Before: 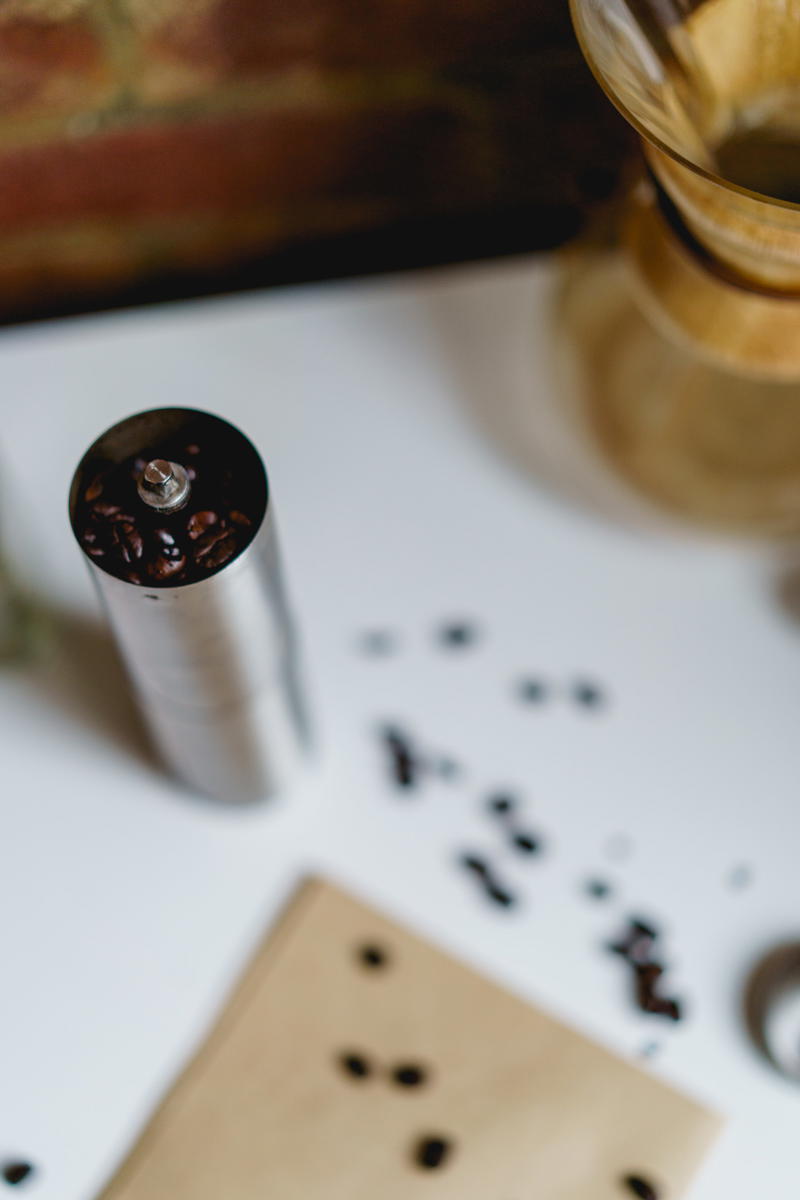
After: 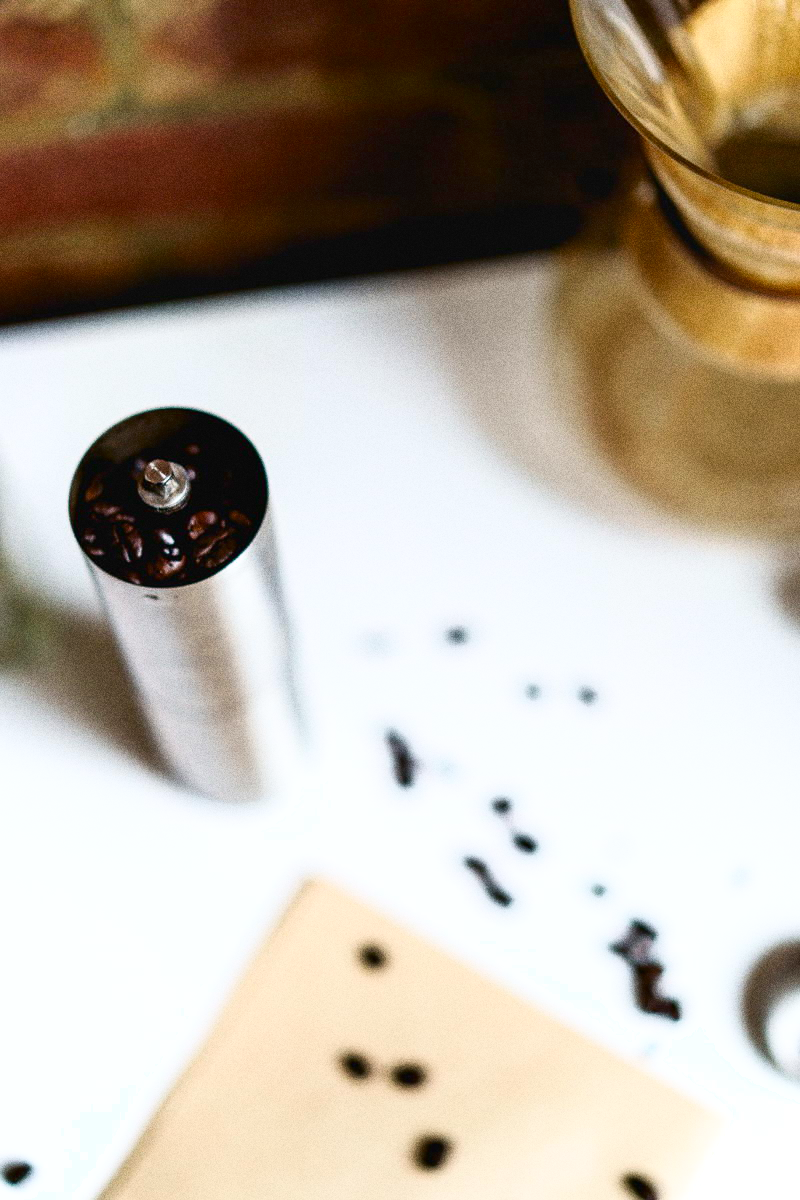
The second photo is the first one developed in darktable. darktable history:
shadows and highlights: shadows -62.32, white point adjustment -5.22, highlights 61.59
grain: coarseness 0.09 ISO, strength 40%
exposure: exposure 0.6 EV, compensate highlight preservation false
